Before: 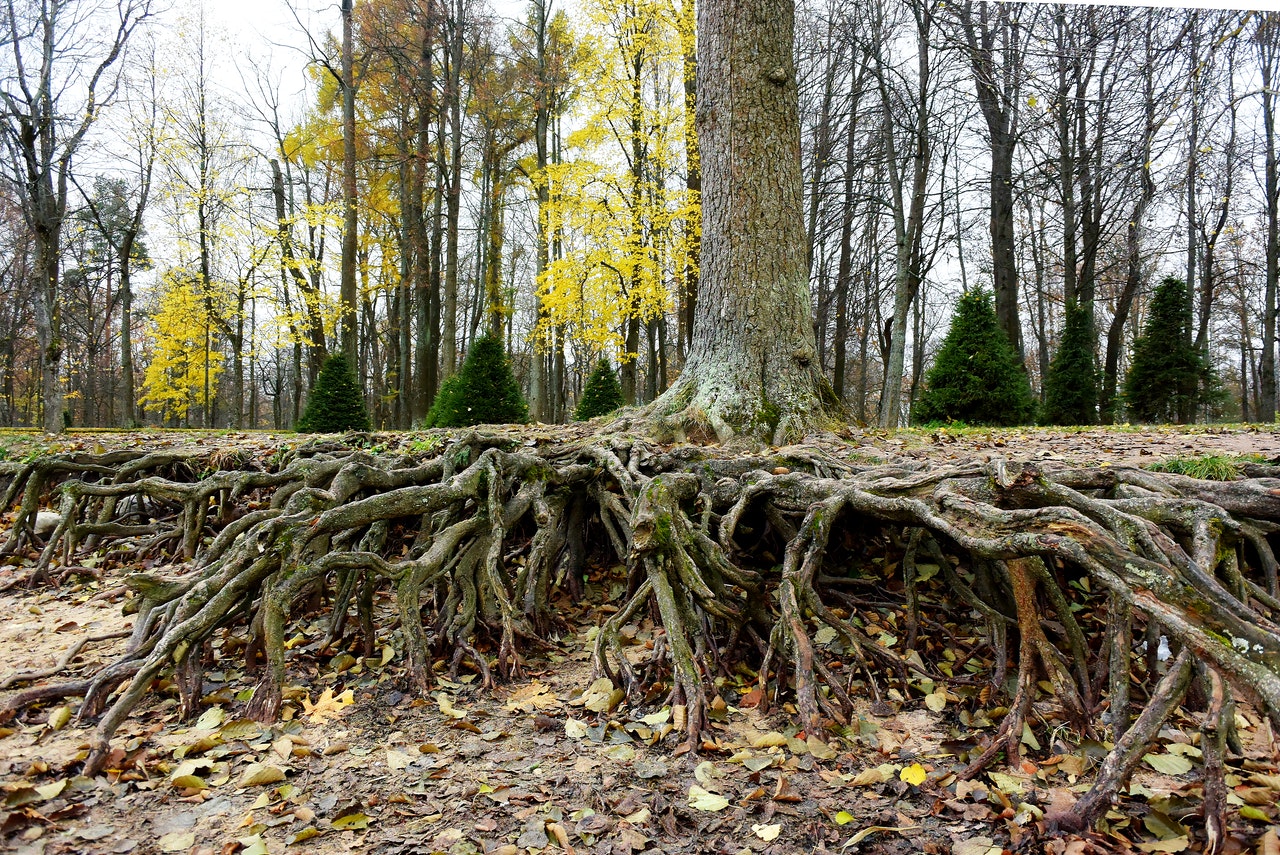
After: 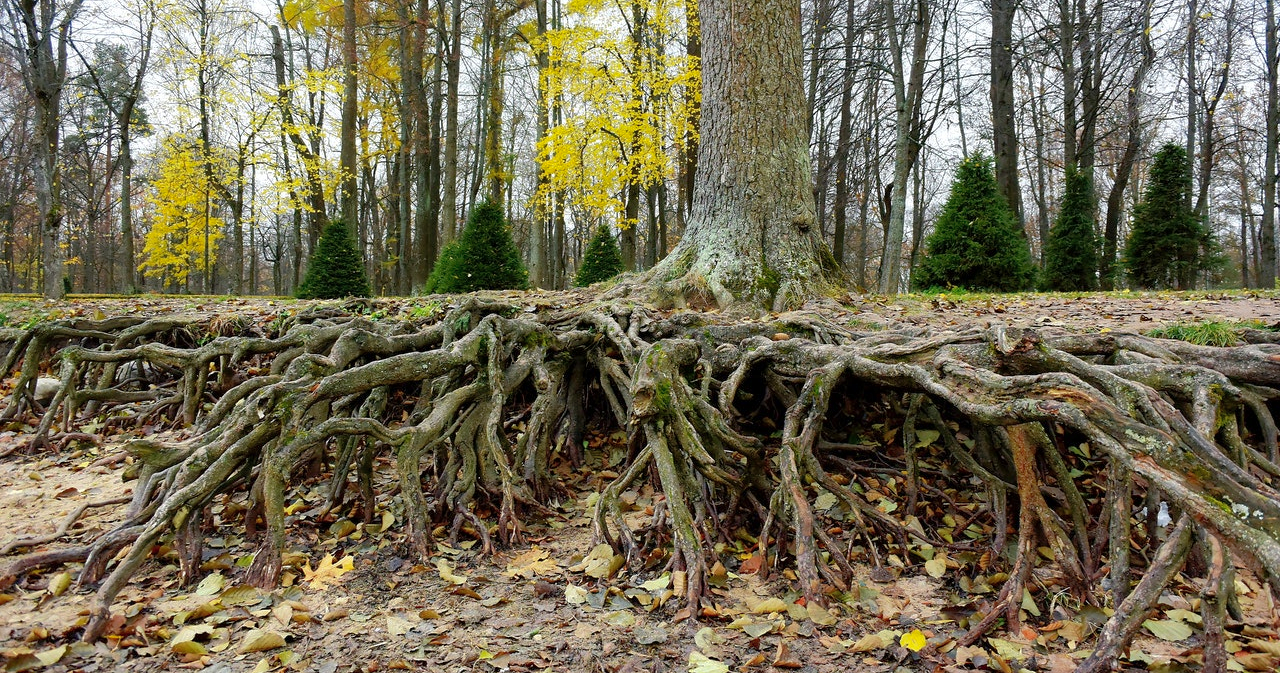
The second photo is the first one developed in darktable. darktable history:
crop and rotate: top 15.774%, bottom 5.506%
shadows and highlights: on, module defaults
